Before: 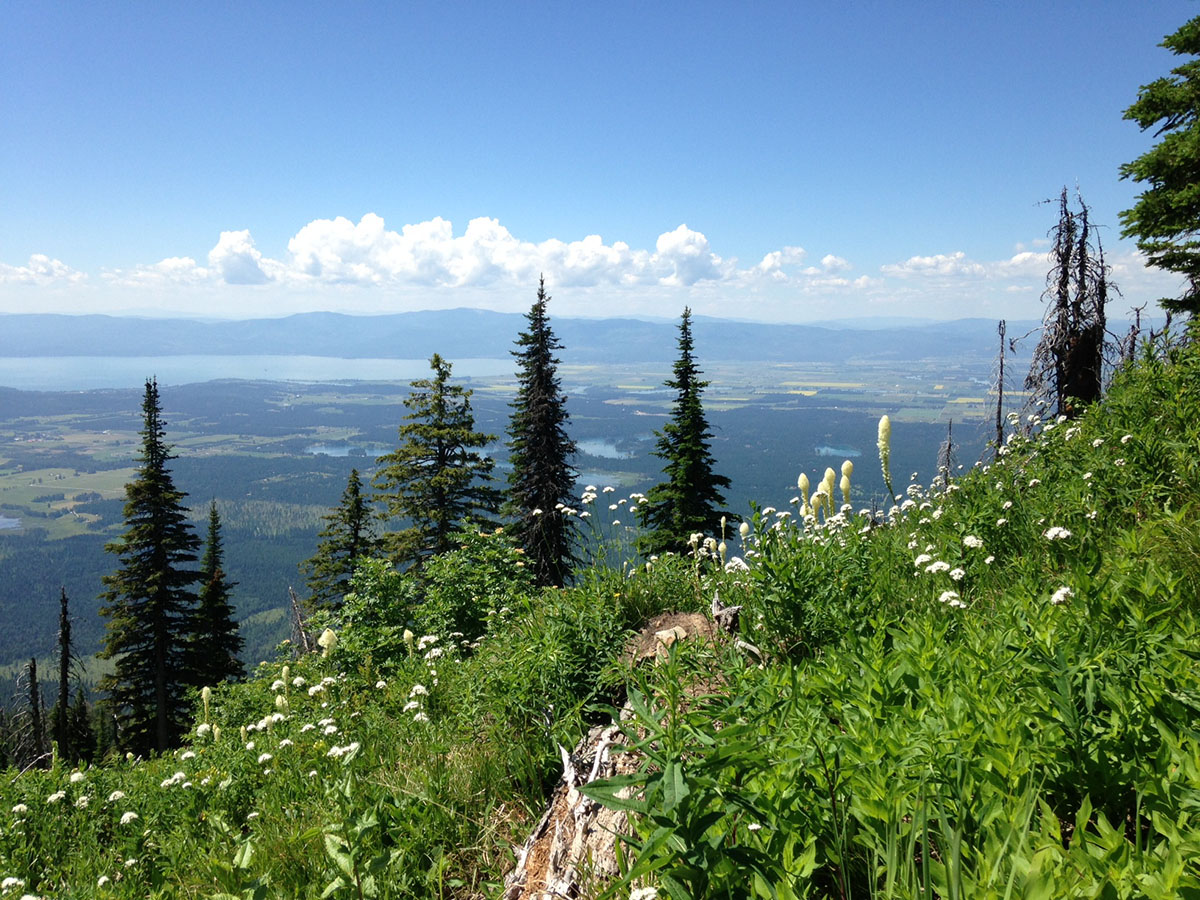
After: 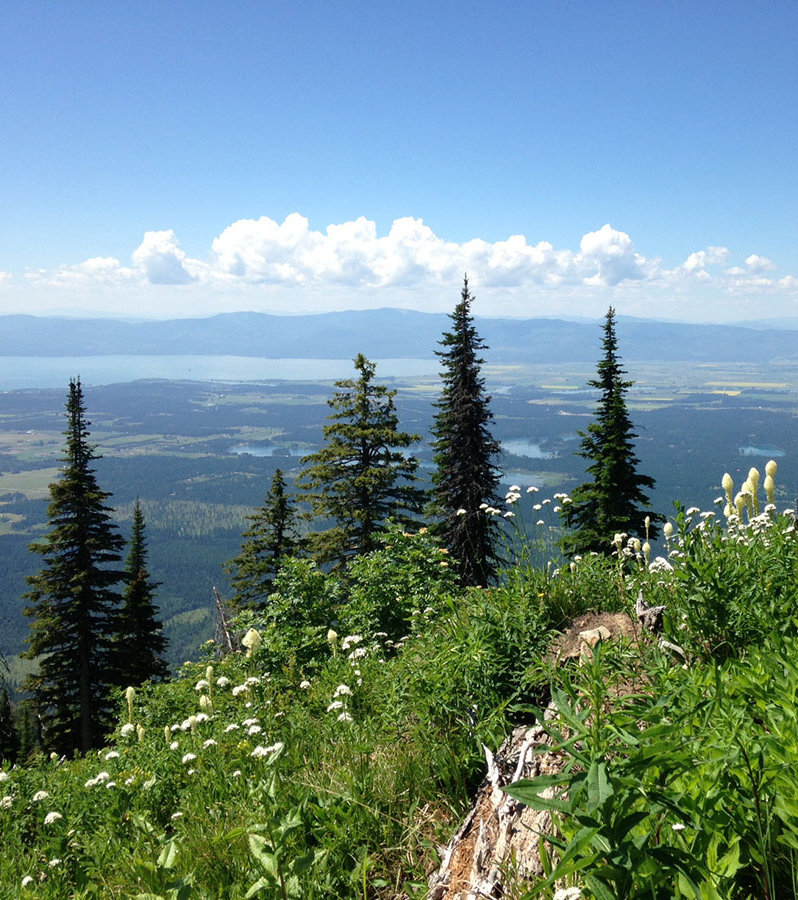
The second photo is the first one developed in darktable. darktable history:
crop and rotate: left 6.373%, right 27.087%
